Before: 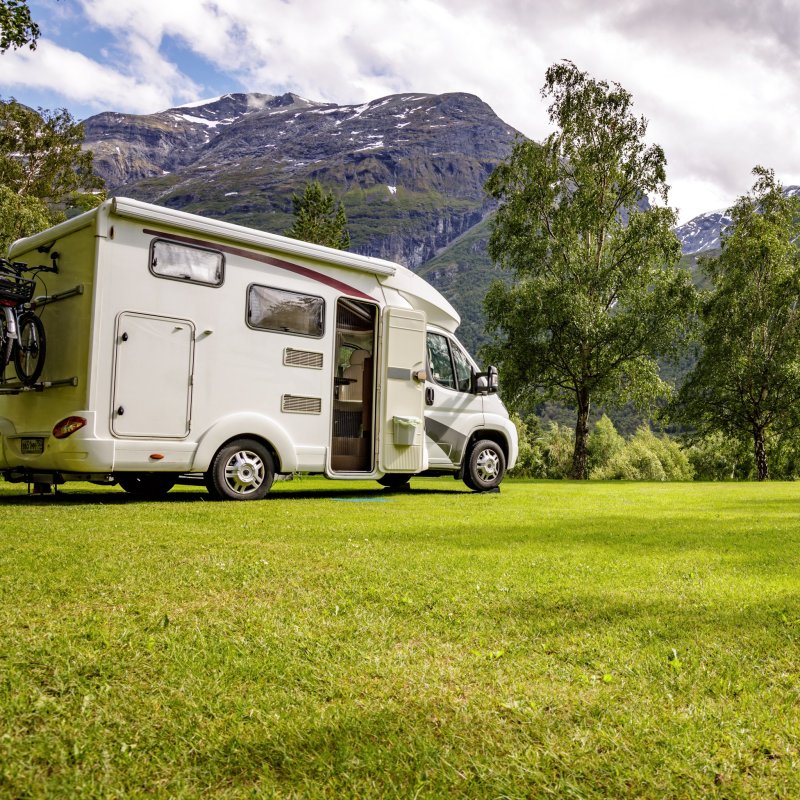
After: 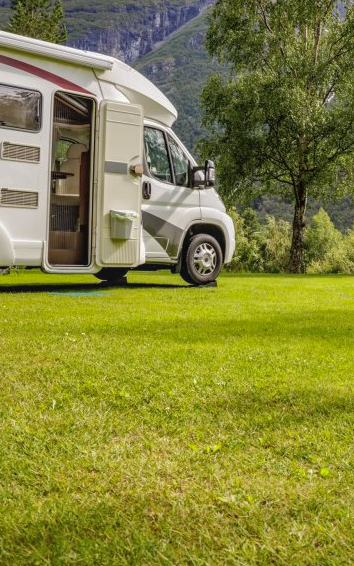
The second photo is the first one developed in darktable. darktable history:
shadows and highlights: on, module defaults
crop: left 35.456%, top 25.842%, right 20.224%, bottom 3.351%
local contrast: detail 109%
